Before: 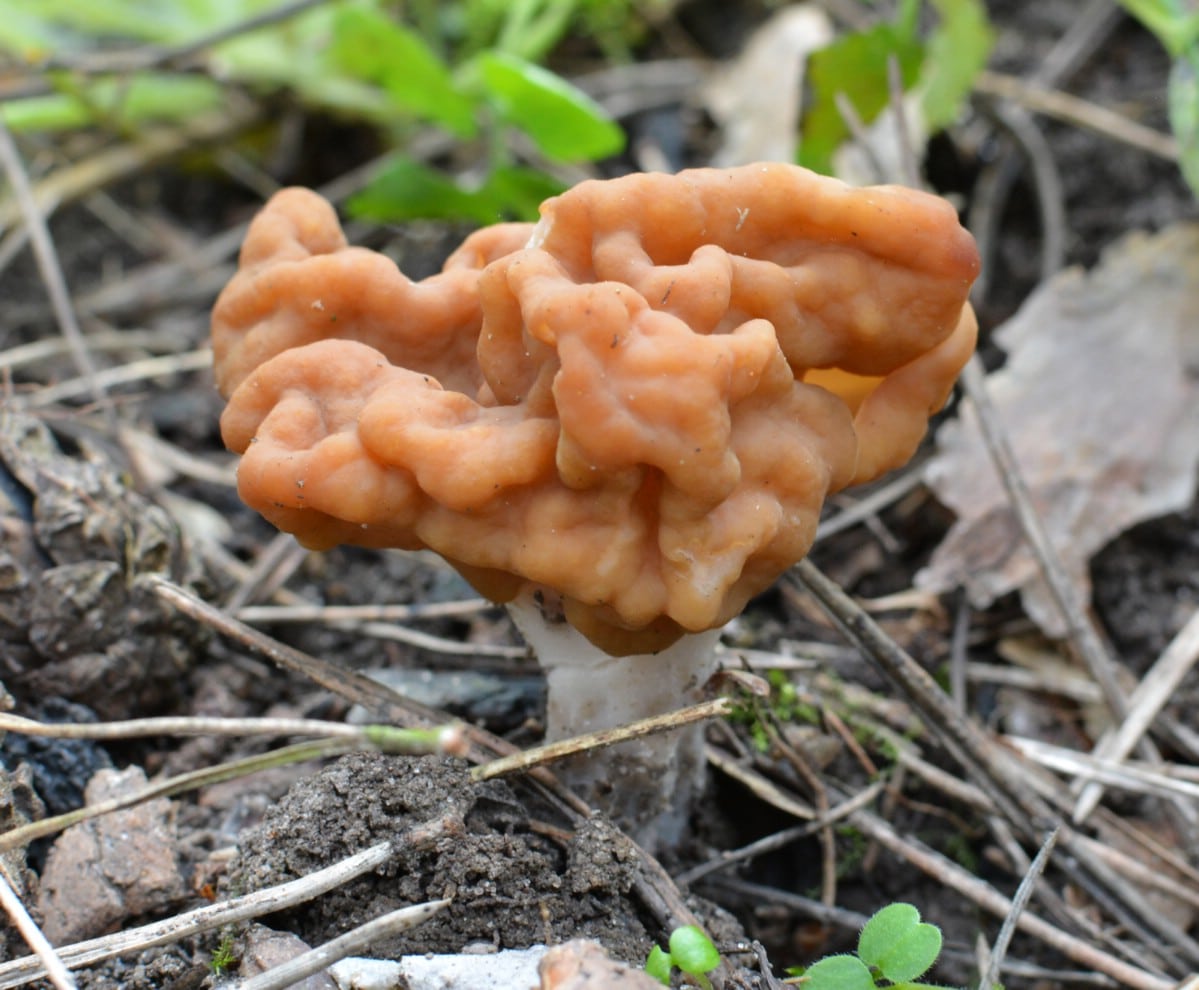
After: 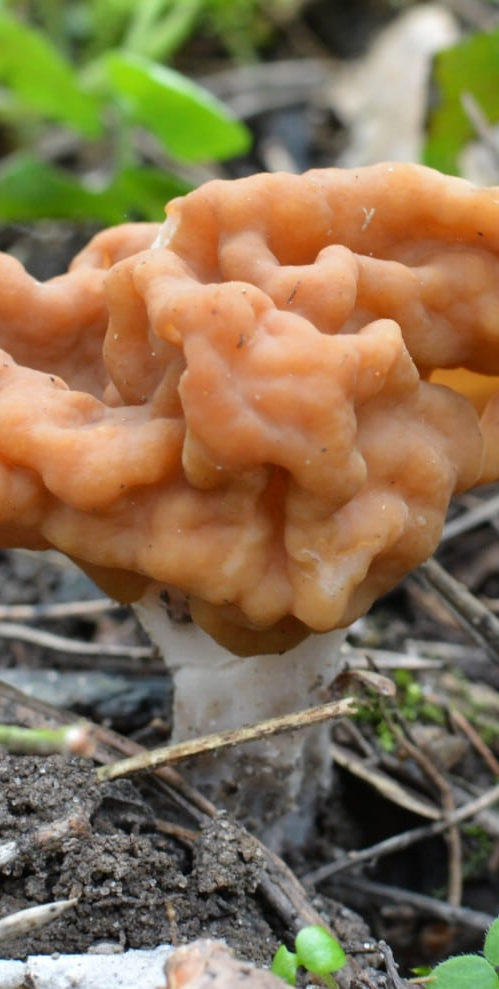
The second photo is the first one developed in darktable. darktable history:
rotate and perspective: automatic cropping original format, crop left 0, crop top 0
crop: left 31.229%, right 27.105%
